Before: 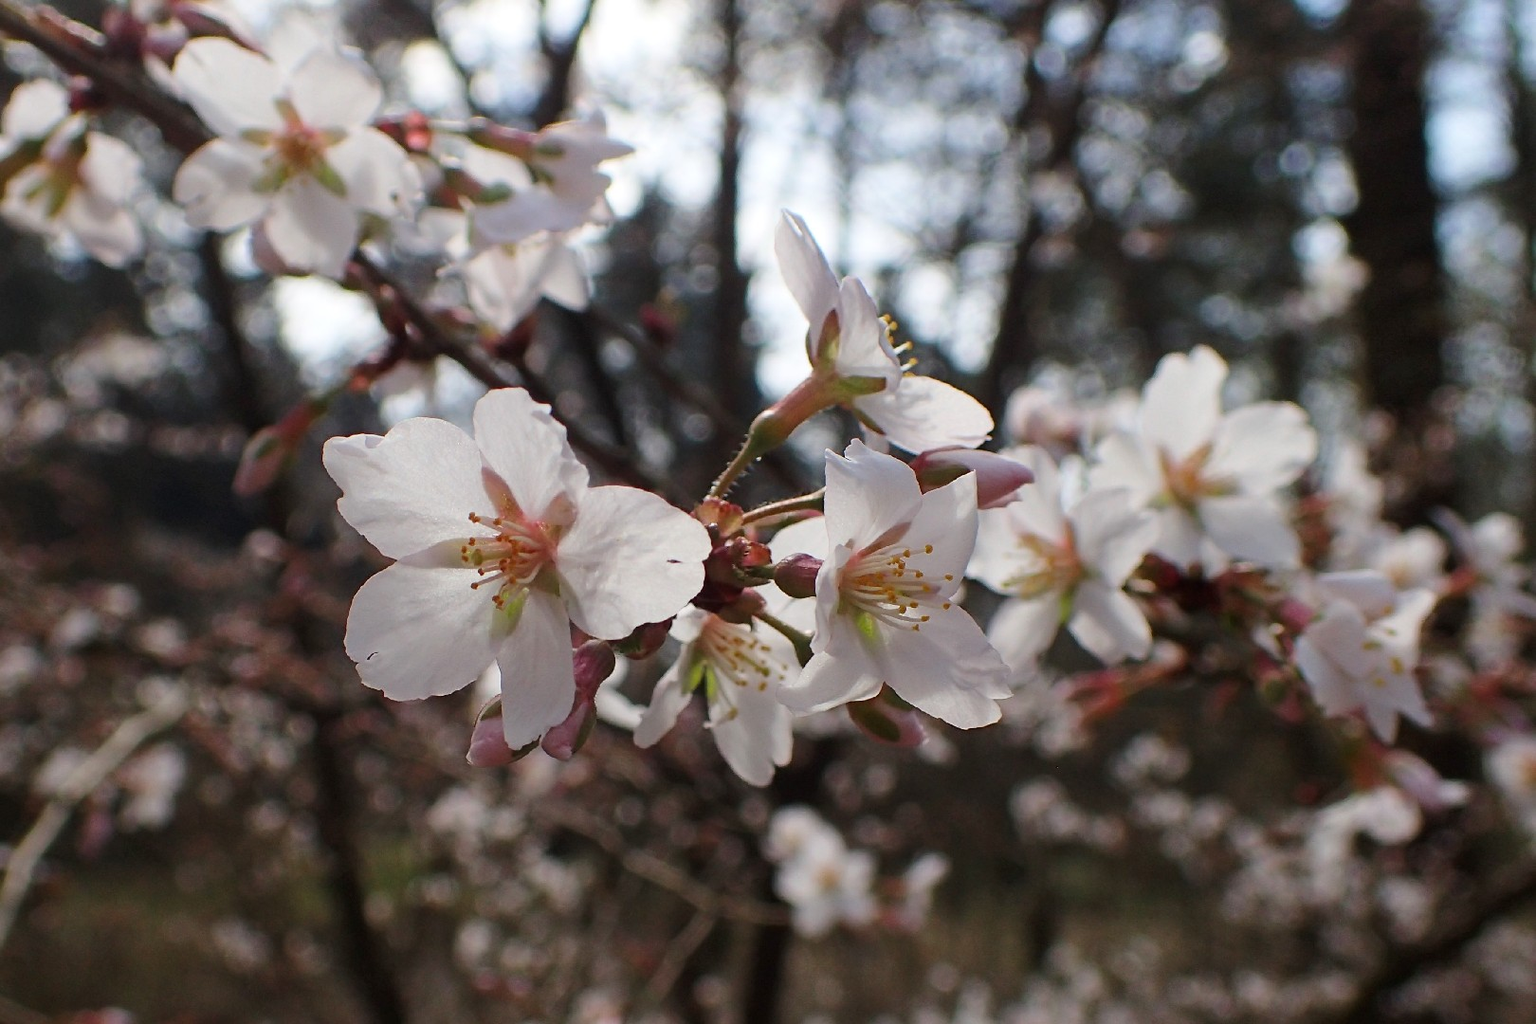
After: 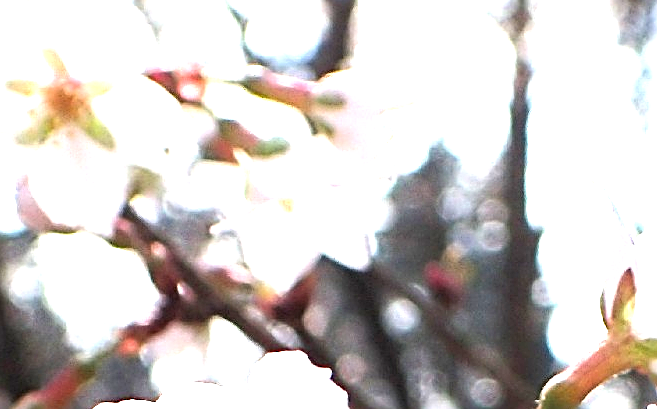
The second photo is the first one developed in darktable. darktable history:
crop: left 15.452%, top 5.459%, right 43.956%, bottom 56.62%
exposure: exposure 1.137 EV, compensate highlight preservation false
levels: levels [0, 0.394, 0.787]
sharpen: radius 2.676, amount 0.669
